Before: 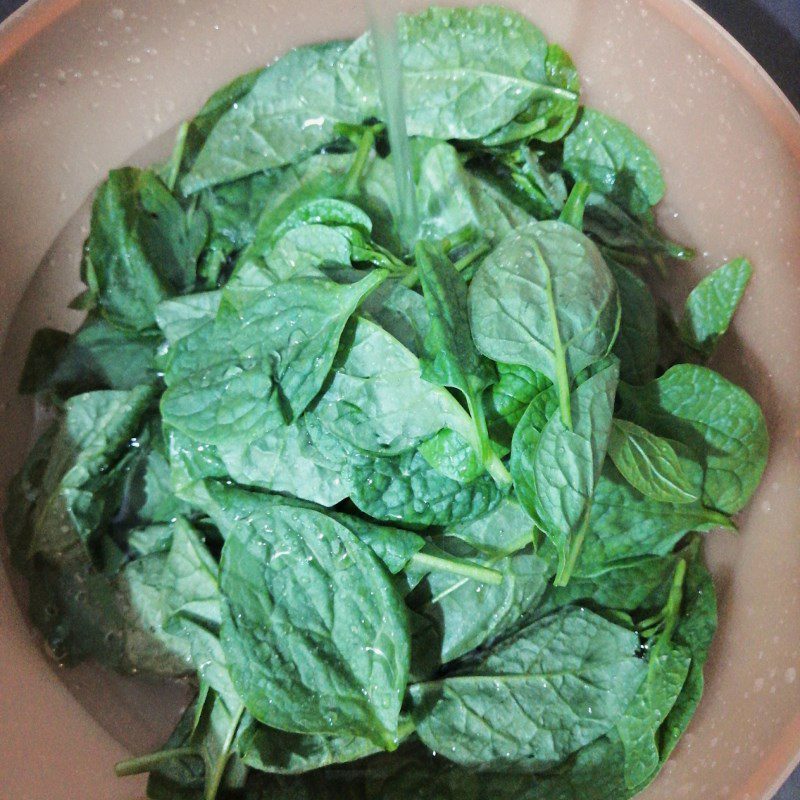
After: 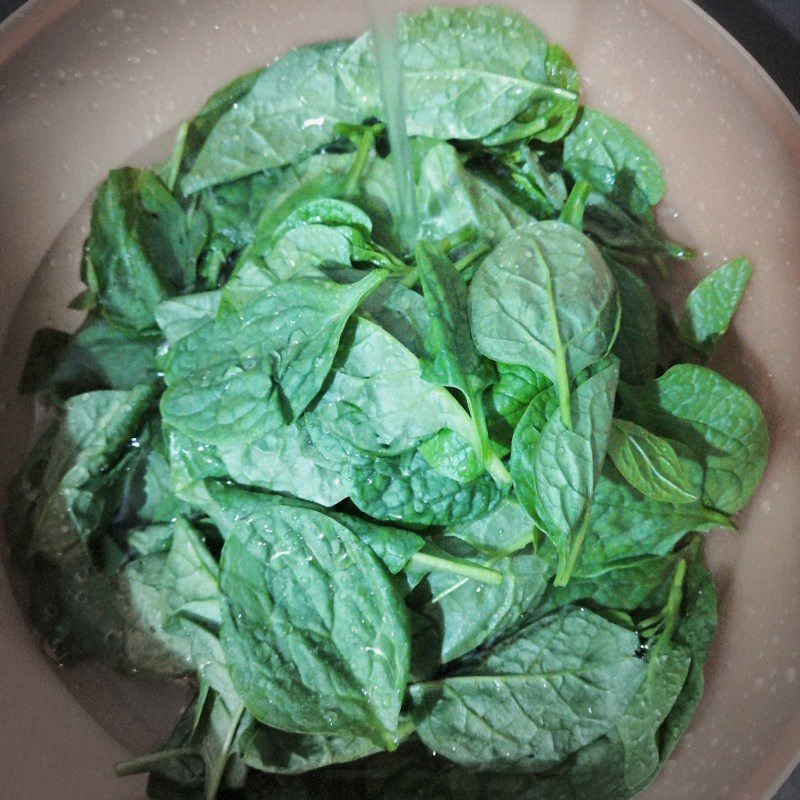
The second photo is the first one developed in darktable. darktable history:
vignetting: fall-off start 67.55%, fall-off radius 66.74%, center (0.033, -0.091), automatic ratio true, dithering 8-bit output, unbound false
